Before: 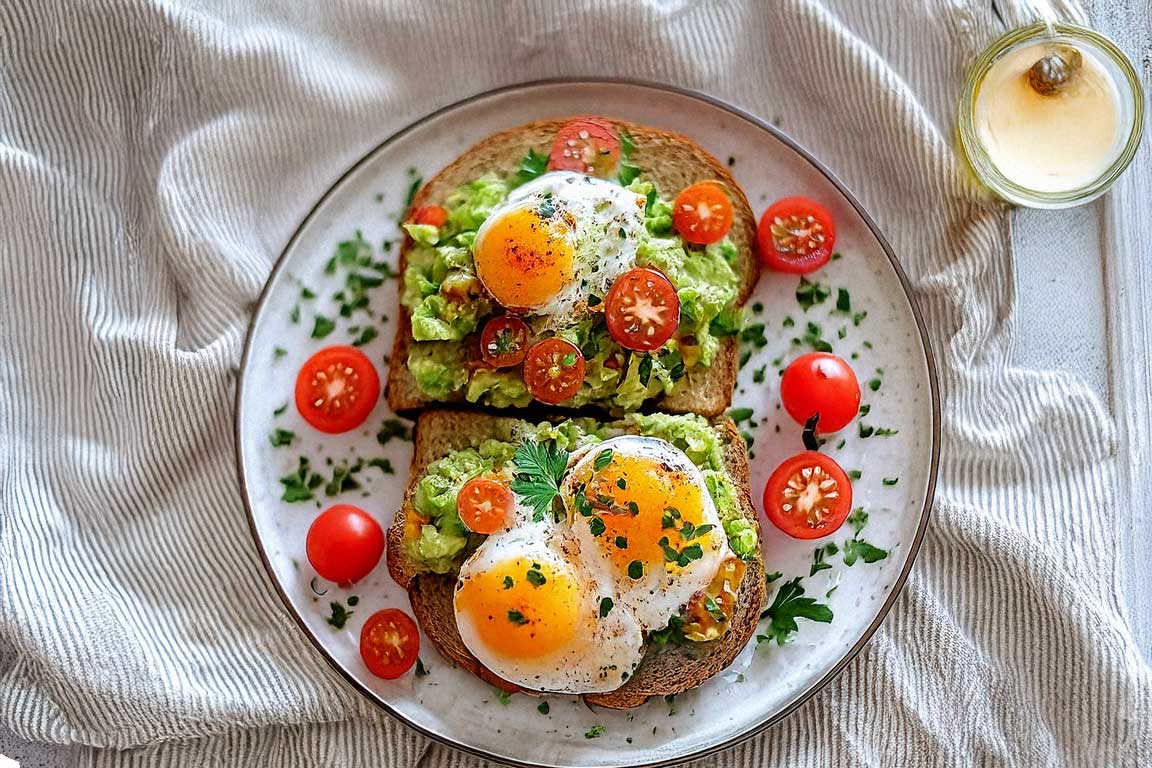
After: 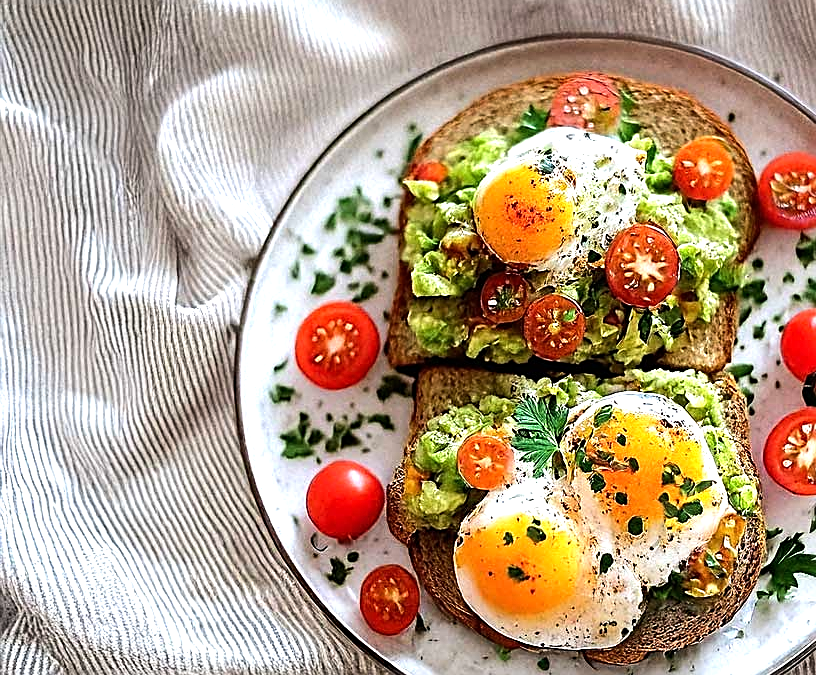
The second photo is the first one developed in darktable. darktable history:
tone equalizer: -8 EV -0.75 EV, -7 EV -0.7 EV, -6 EV -0.6 EV, -5 EV -0.4 EV, -3 EV 0.4 EV, -2 EV 0.6 EV, -1 EV 0.7 EV, +0 EV 0.75 EV, edges refinement/feathering 500, mask exposure compensation -1.57 EV, preserve details no
sharpen: on, module defaults
crop: top 5.803%, right 27.864%, bottom 5.804%
white balance: emerald 1
